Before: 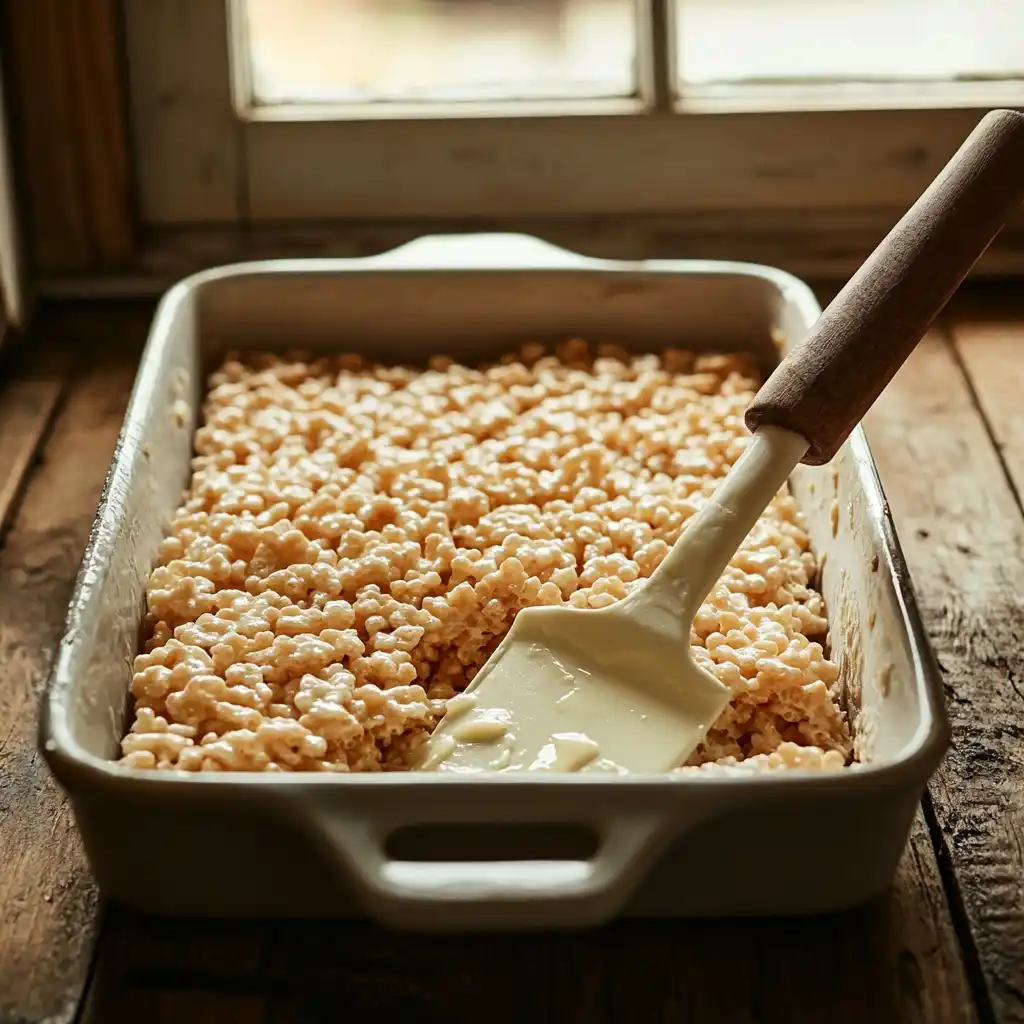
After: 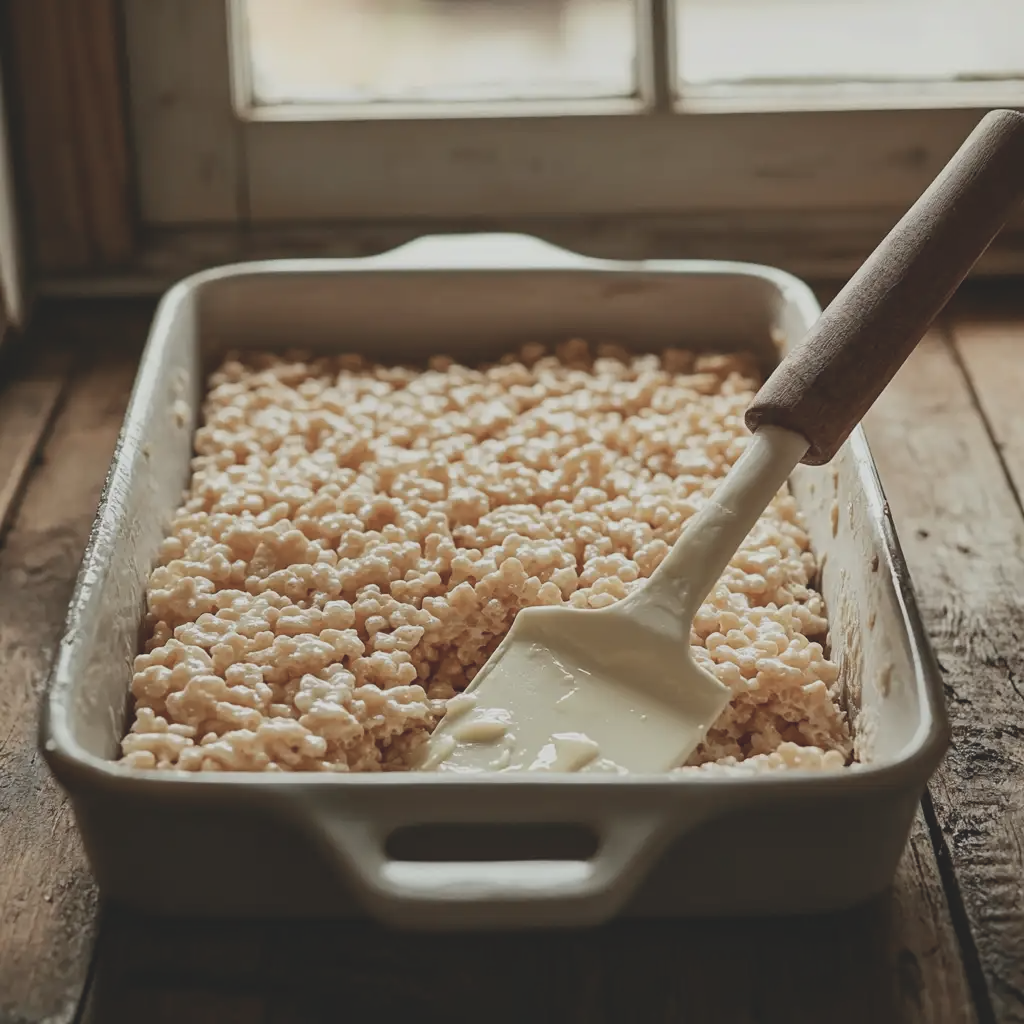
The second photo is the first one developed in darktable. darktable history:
contrast brightness saturation: contrast -0.266, saturation -0.427
